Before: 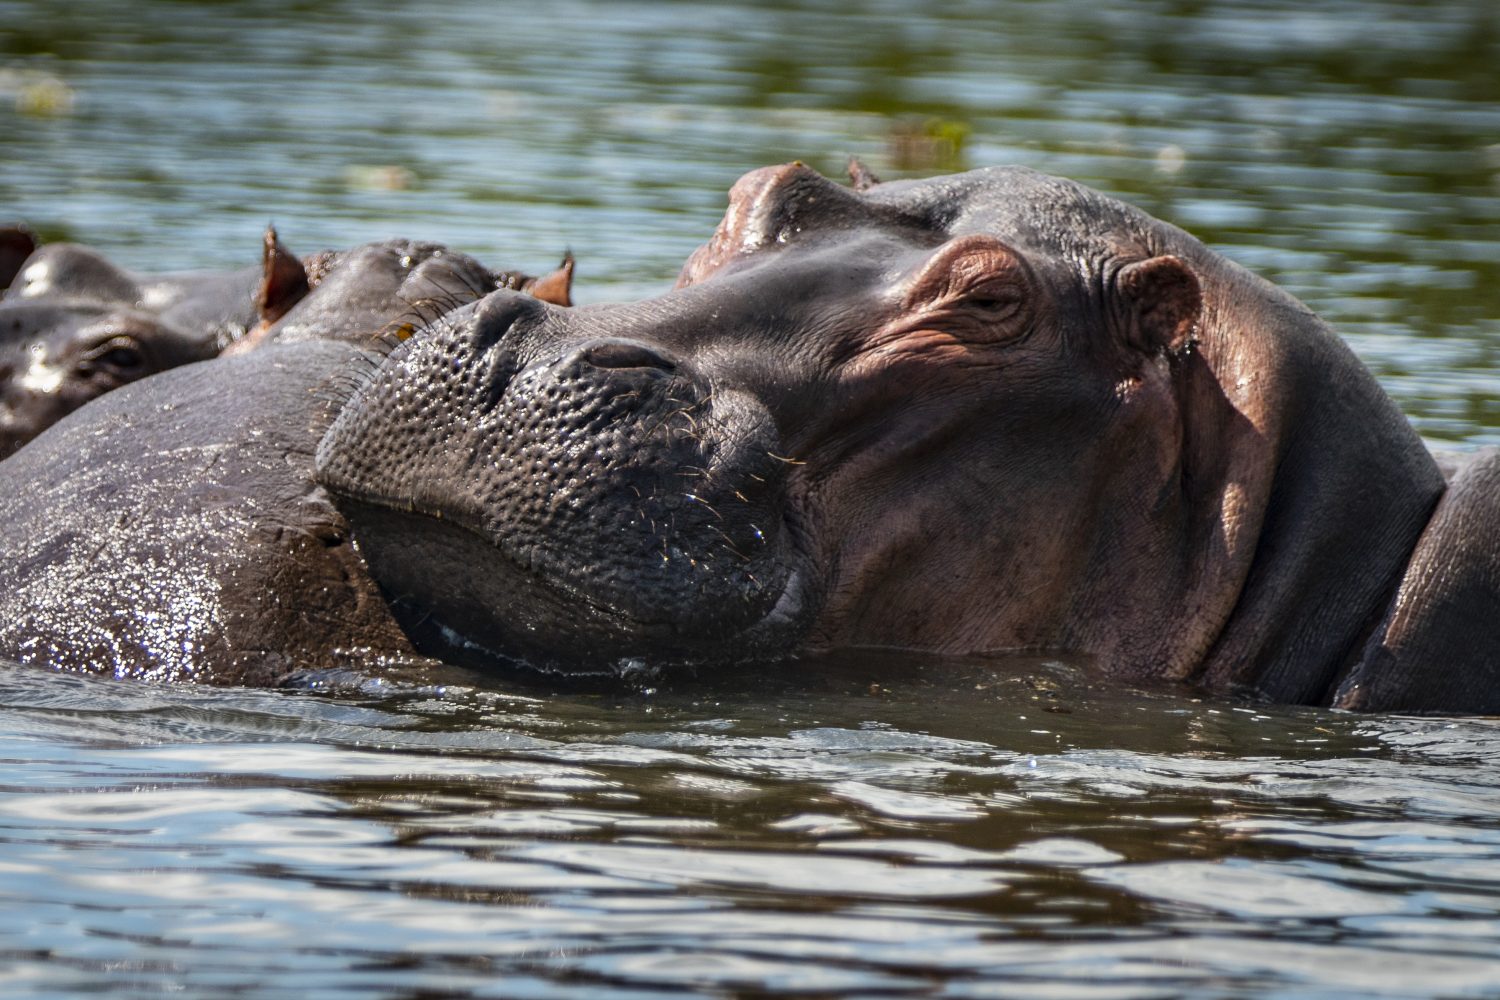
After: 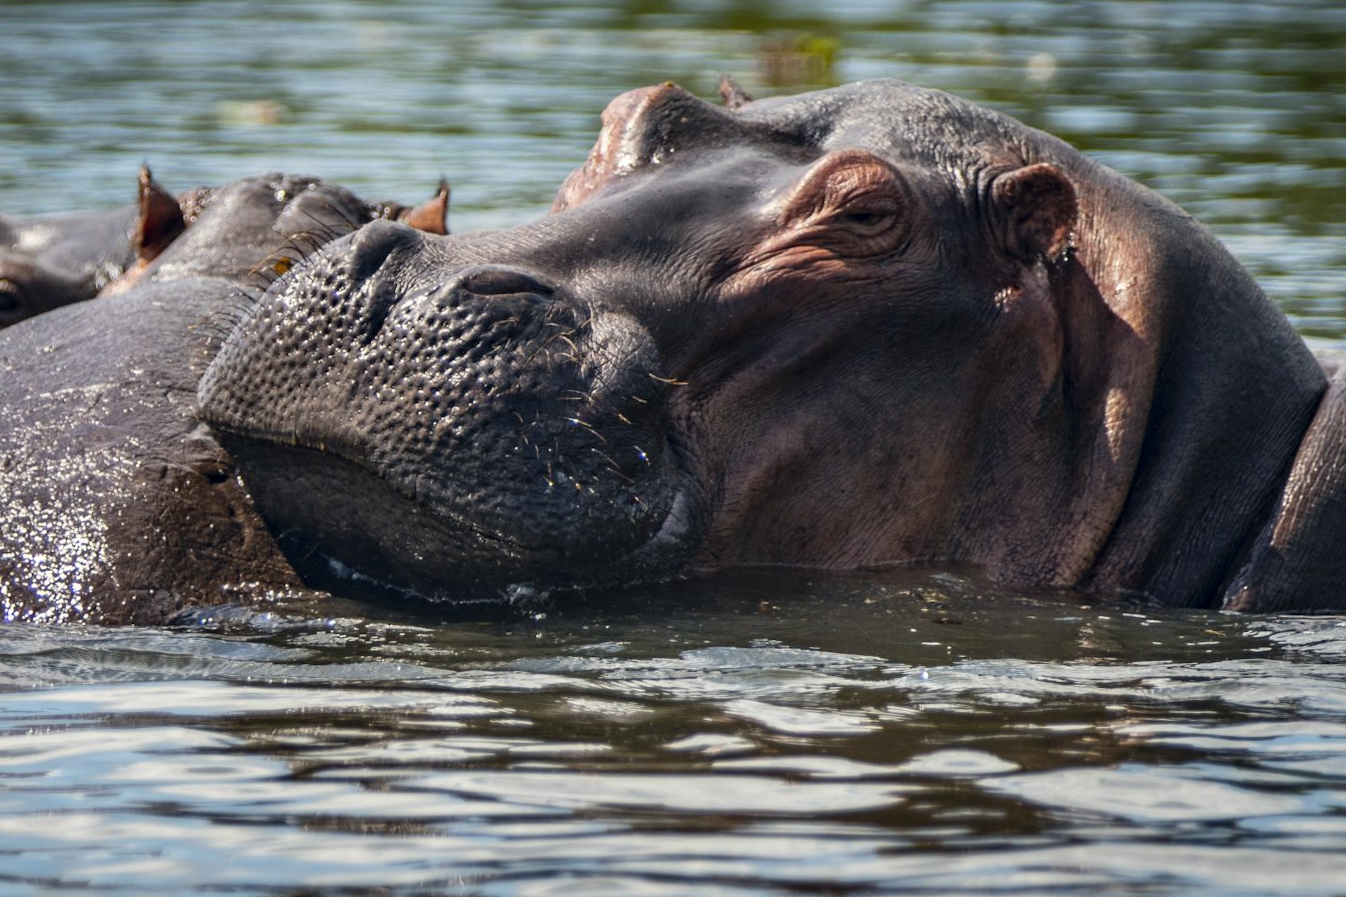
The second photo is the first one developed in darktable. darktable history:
color correction: highlights a* 0.207, highlights b* 2.7, shadows a* -0.874, shadows b* -4.78
crop and rotate: angle 1.96°, left 5.673%, top 5.673%
